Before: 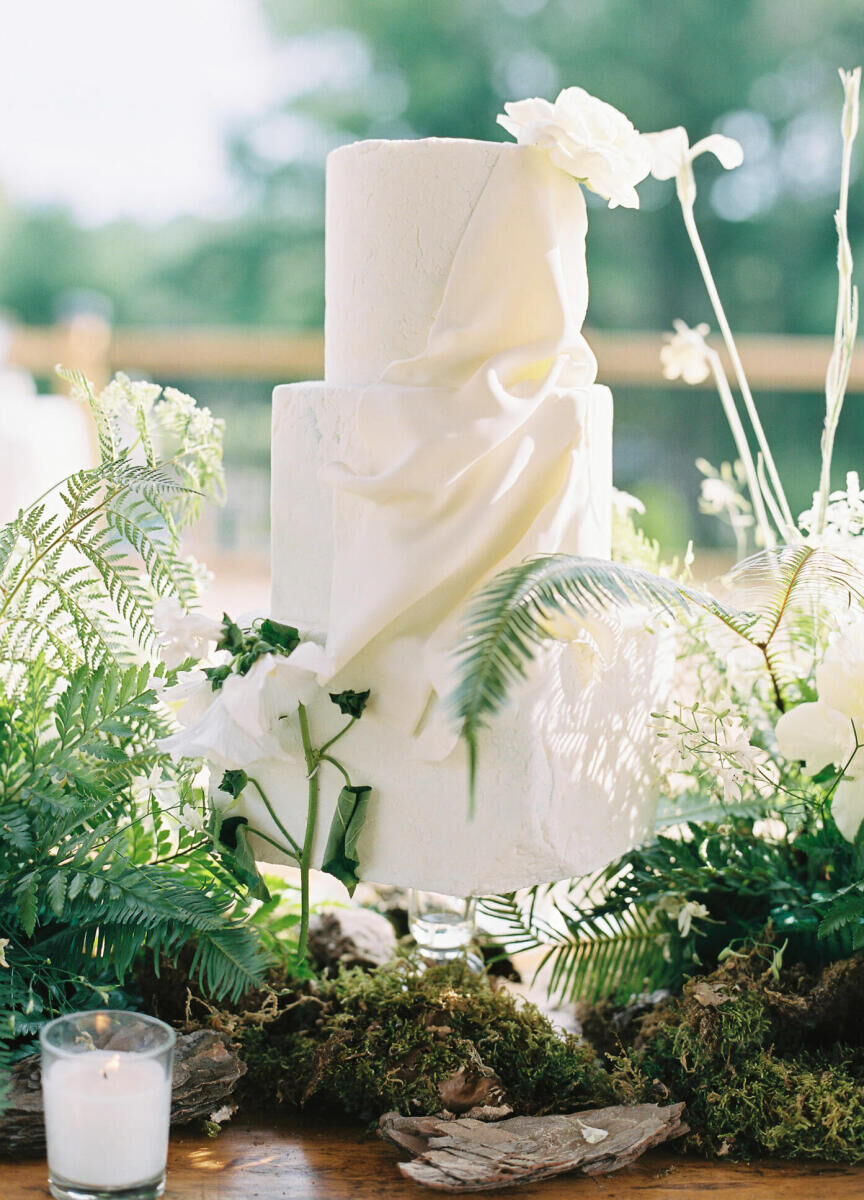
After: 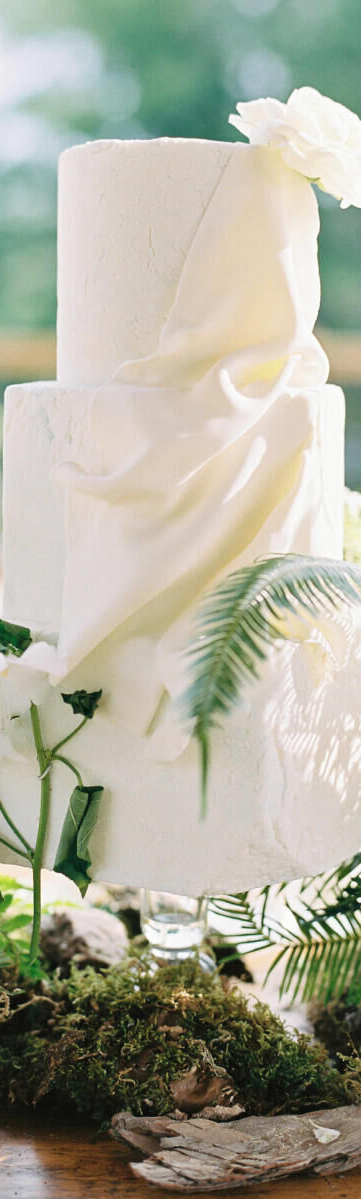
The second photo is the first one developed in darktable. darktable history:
crop: left 31.064%, right 27.085%
